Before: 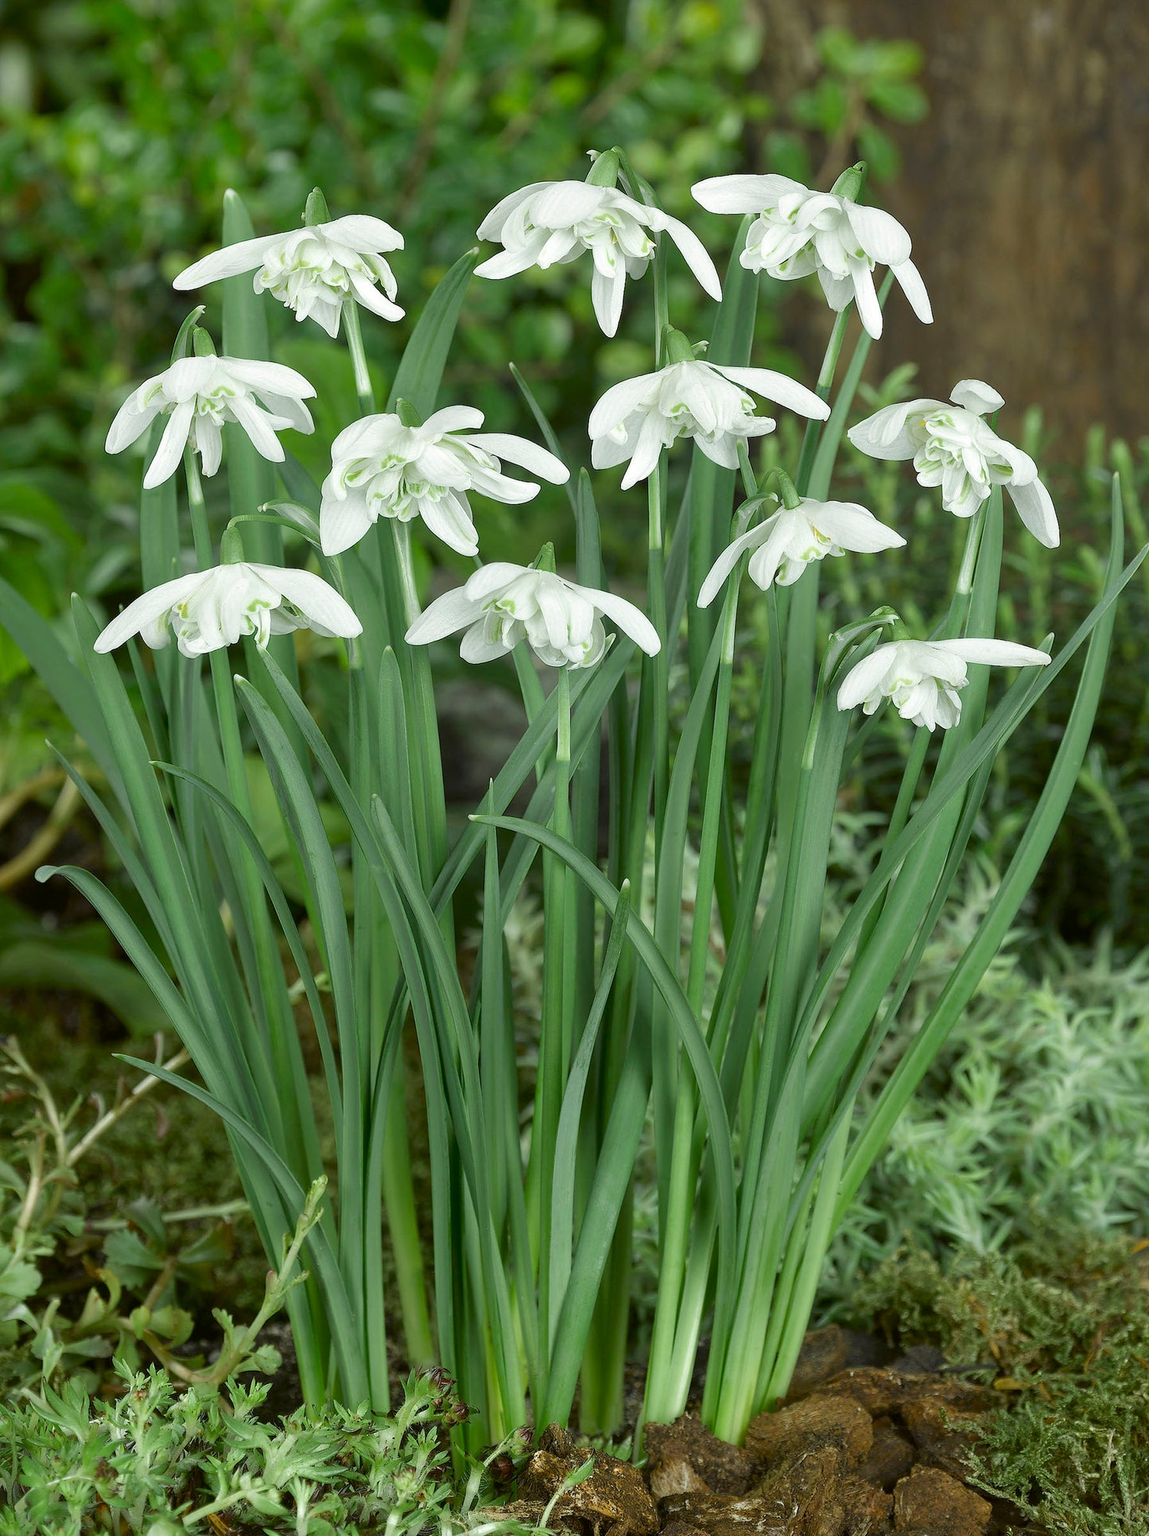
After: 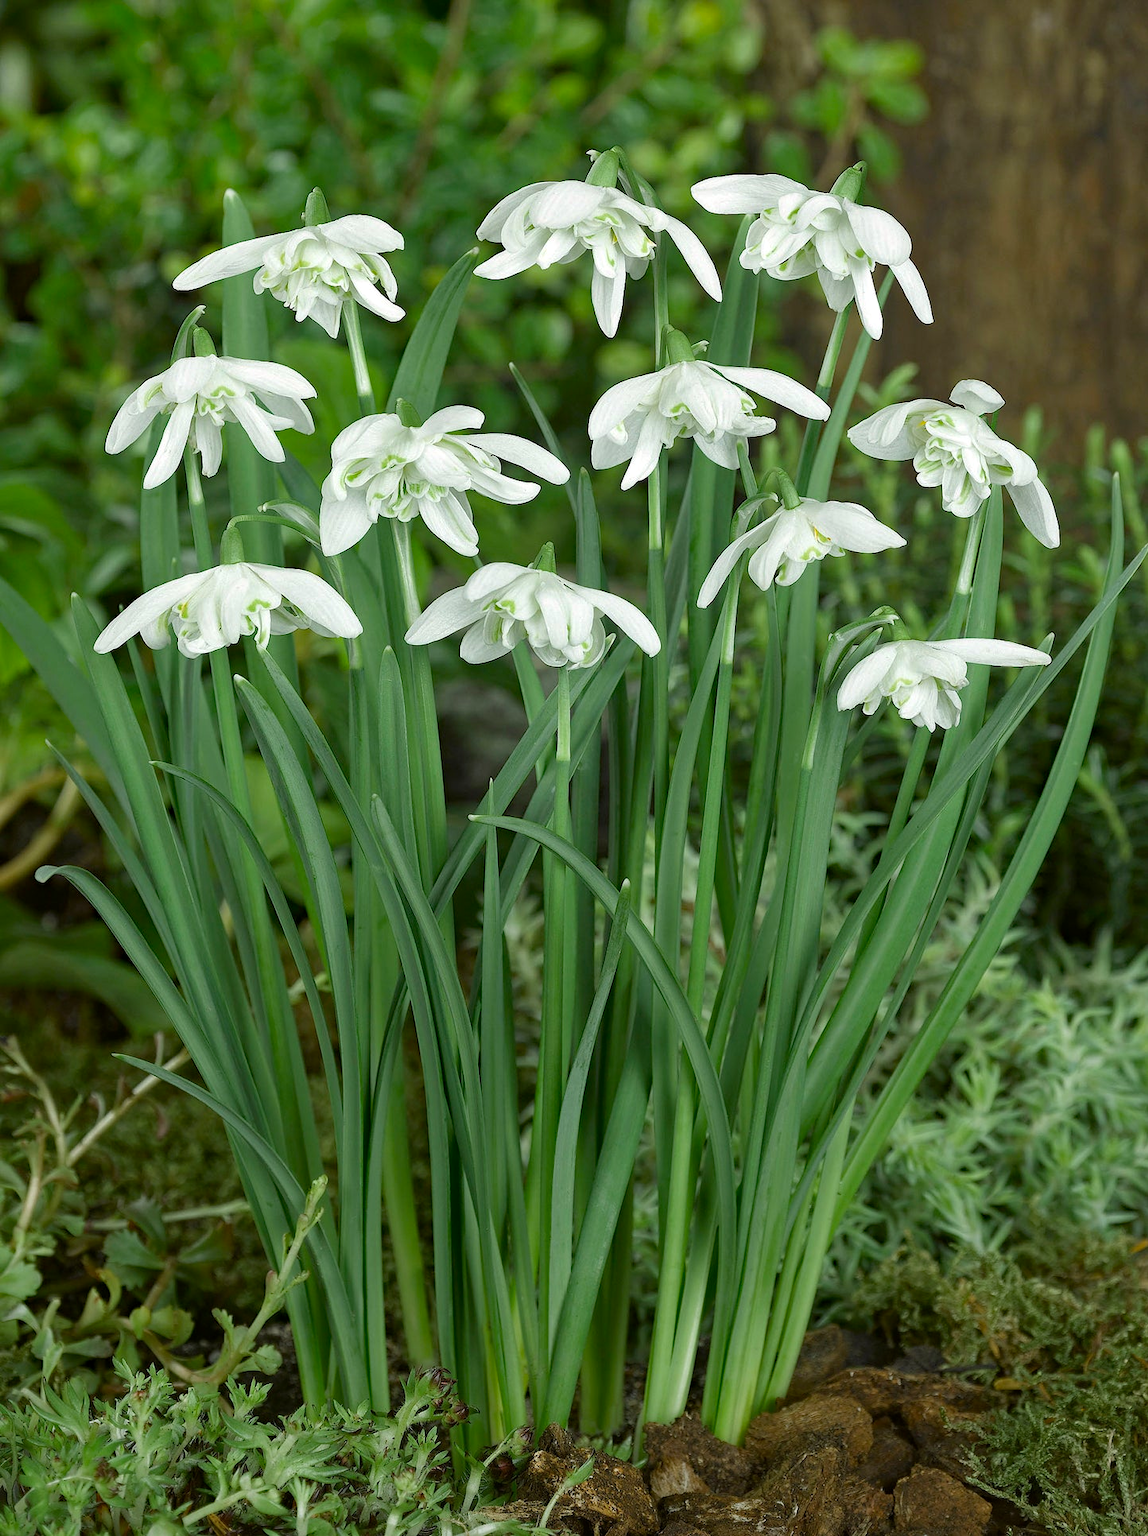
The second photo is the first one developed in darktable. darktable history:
haze removal: strength 0.29, distance 0.25, compatibility mode true, adaptive false
graduated density: rotation -180°, offset 24.95
